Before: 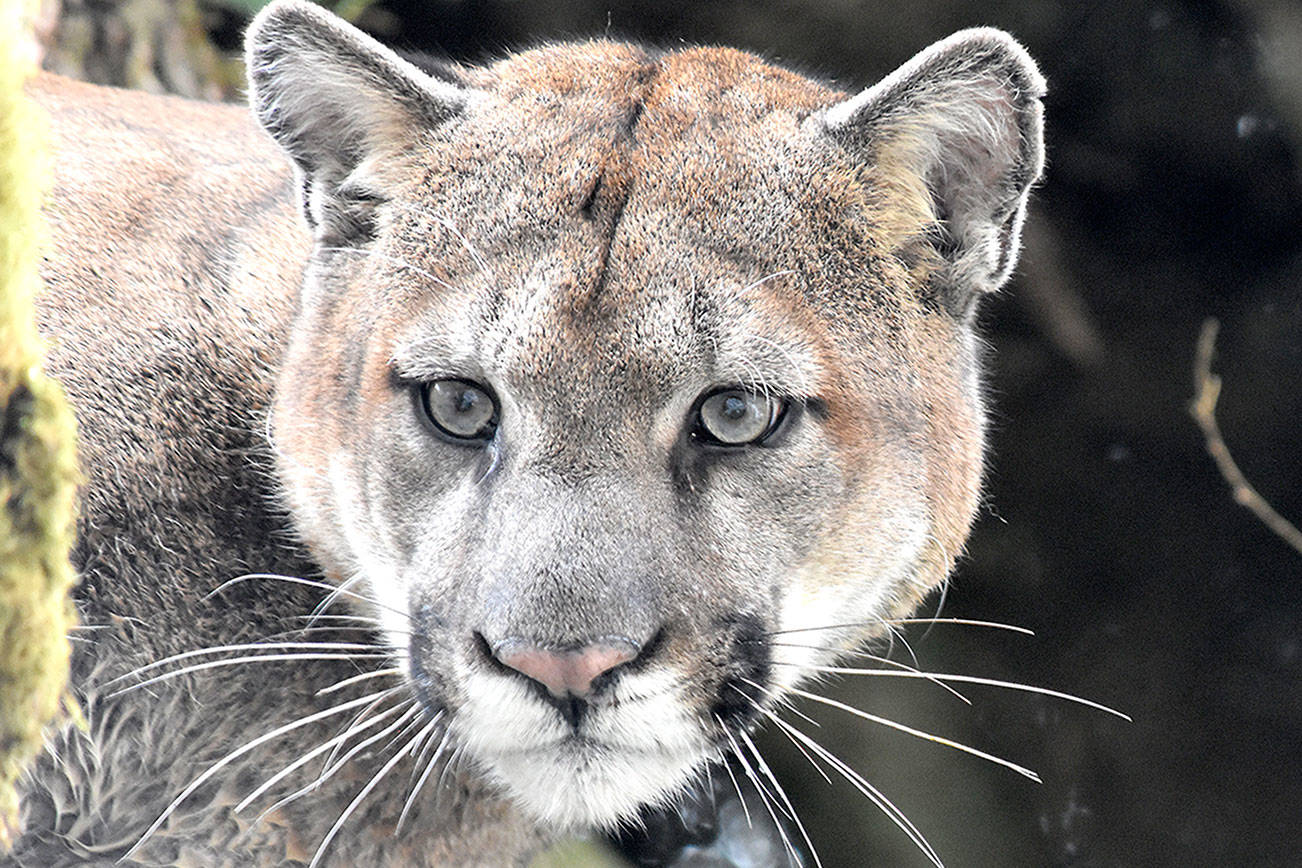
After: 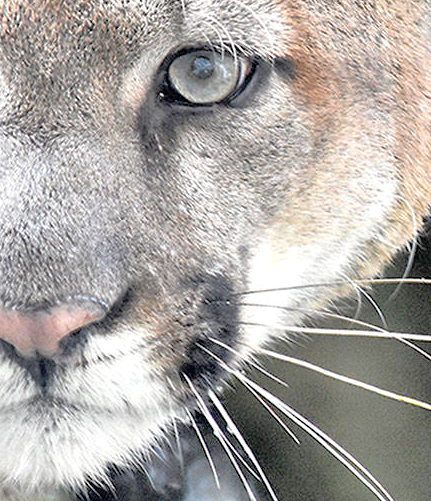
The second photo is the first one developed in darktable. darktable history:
crop: left 40.878%, top 39.176%, right 25.993%, bottom 3.081%
tone equalizer: -7 EV 0.15 EV, -6 EV 0.6 EV, -5 EV 1.15 EV, -4 EV 1.33 EV, -3 EV 1.15 EV, -2 EV 0.6 EV, -1 EV 0.15 EV, mask exposure compensation -0.5 EV
